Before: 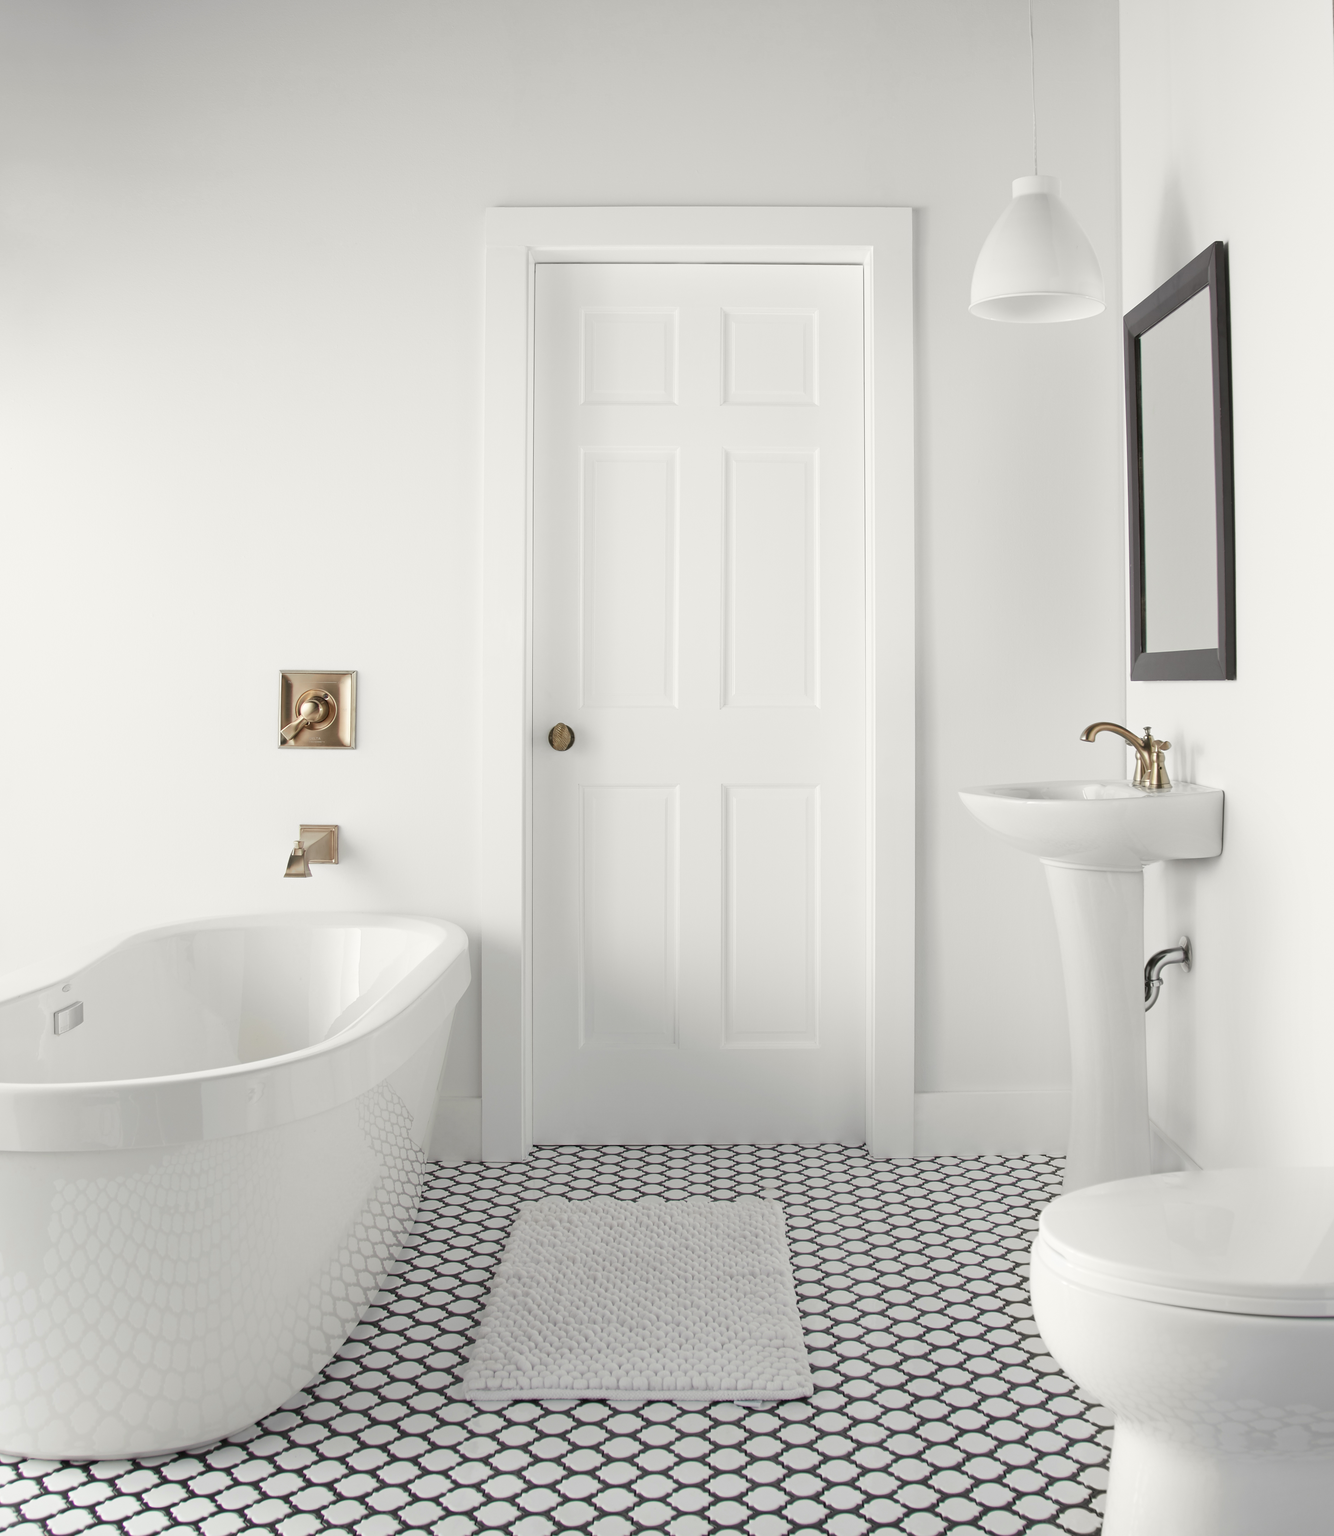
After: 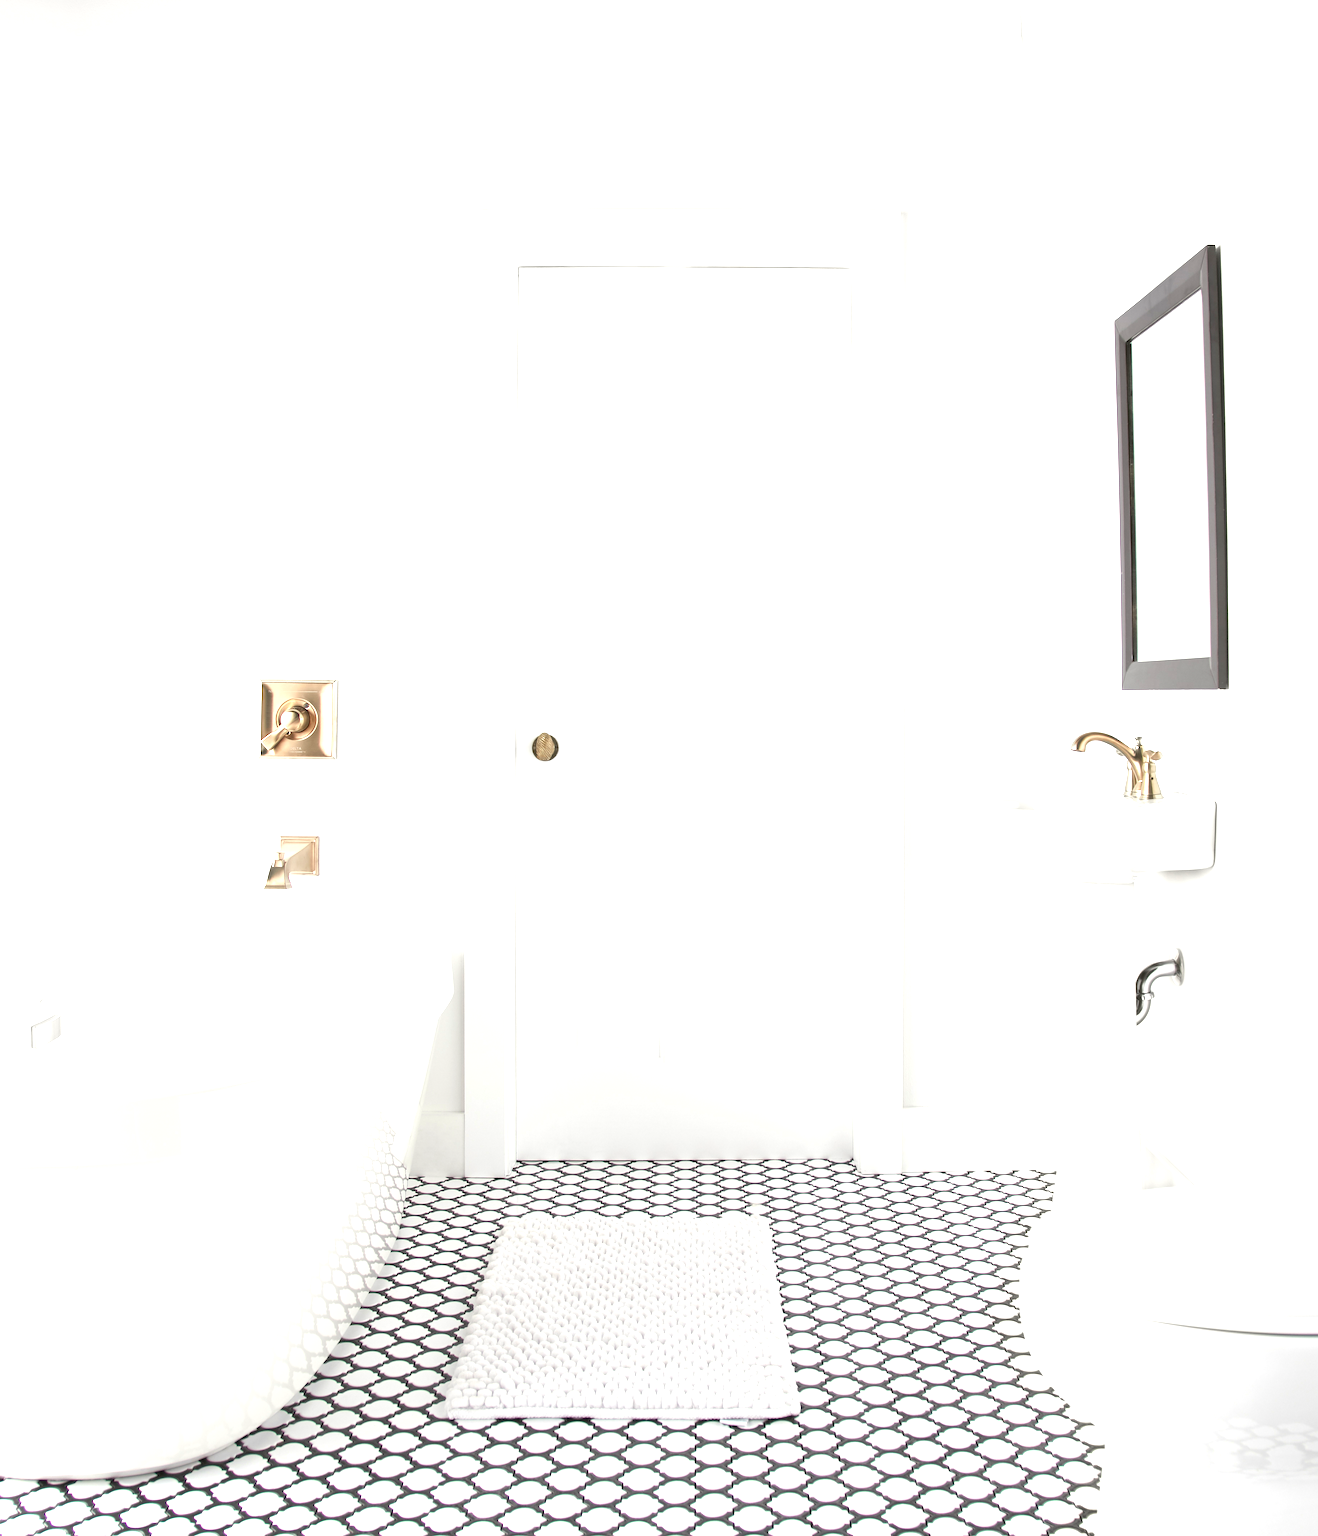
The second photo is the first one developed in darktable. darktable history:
exposure: black level correction 0.001, exposure 1.3 EV, compensate highlight preservation false
crop and rotate: left 1.774%, right 0.633%, bottom 1.28%
